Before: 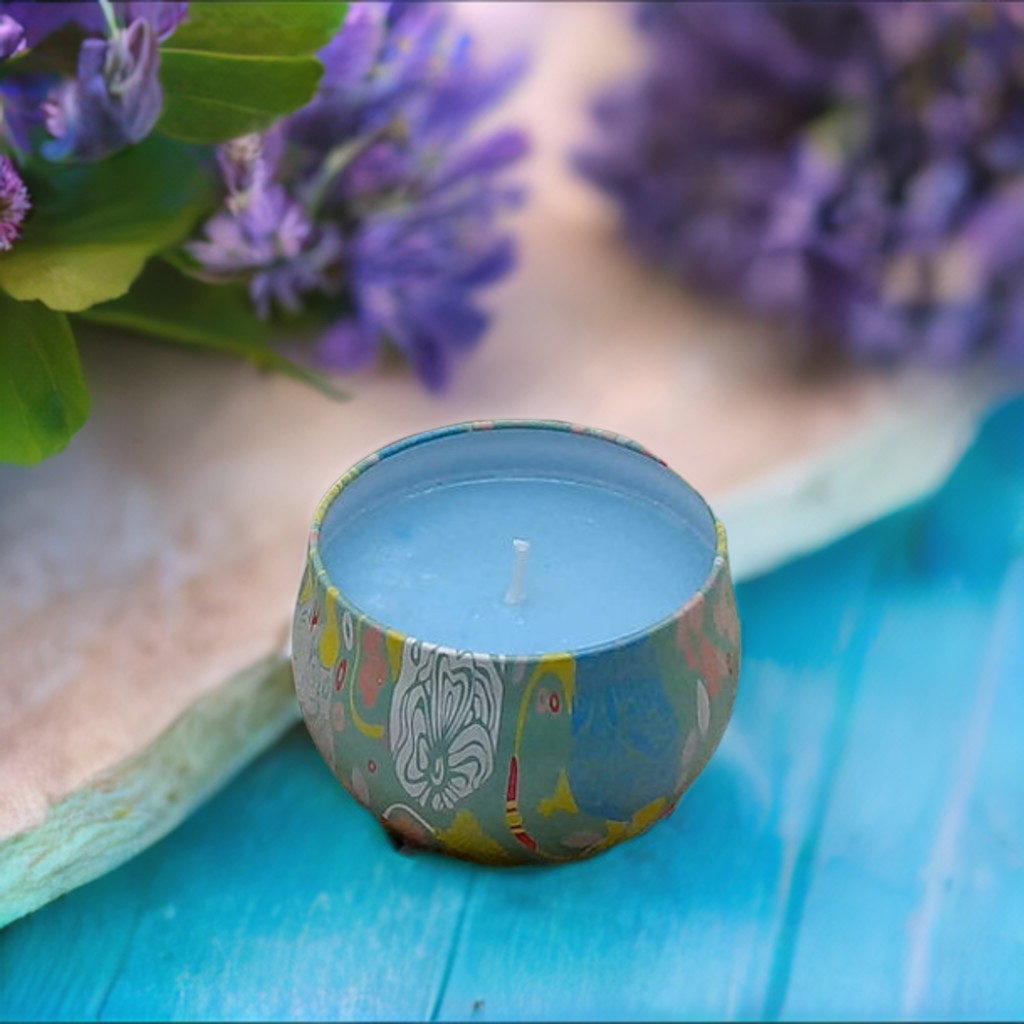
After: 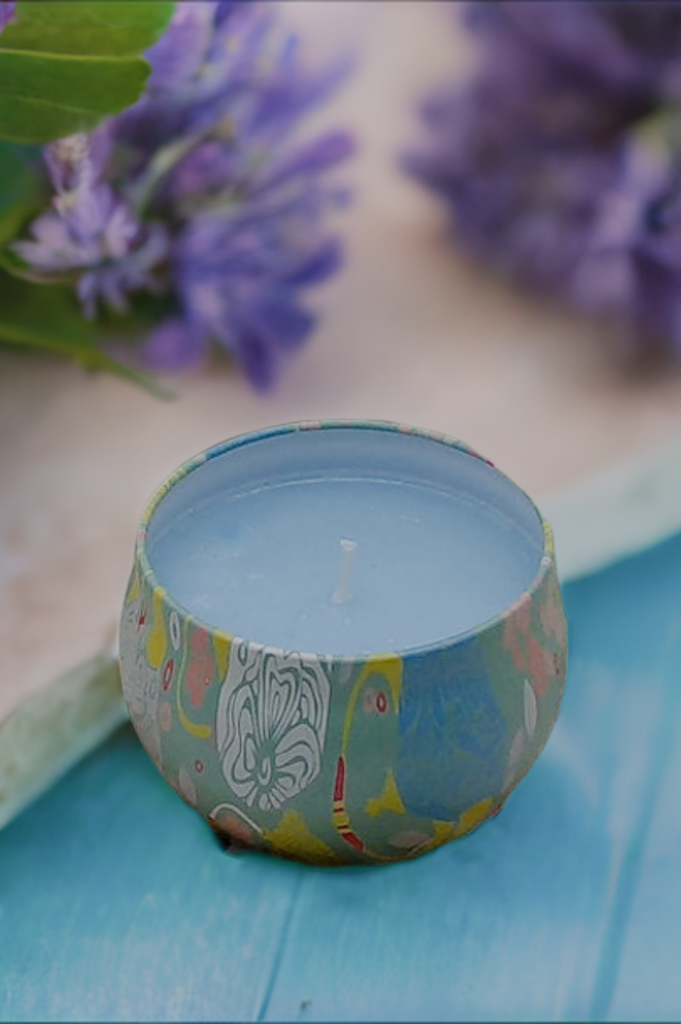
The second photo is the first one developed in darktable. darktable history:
crop: left 16.899%, right 16.556%
tone equalizer: on, module defaults
contrast brightness saturation: saturation -0.05
sigmoid: contrast 1.05, skew -0.15
